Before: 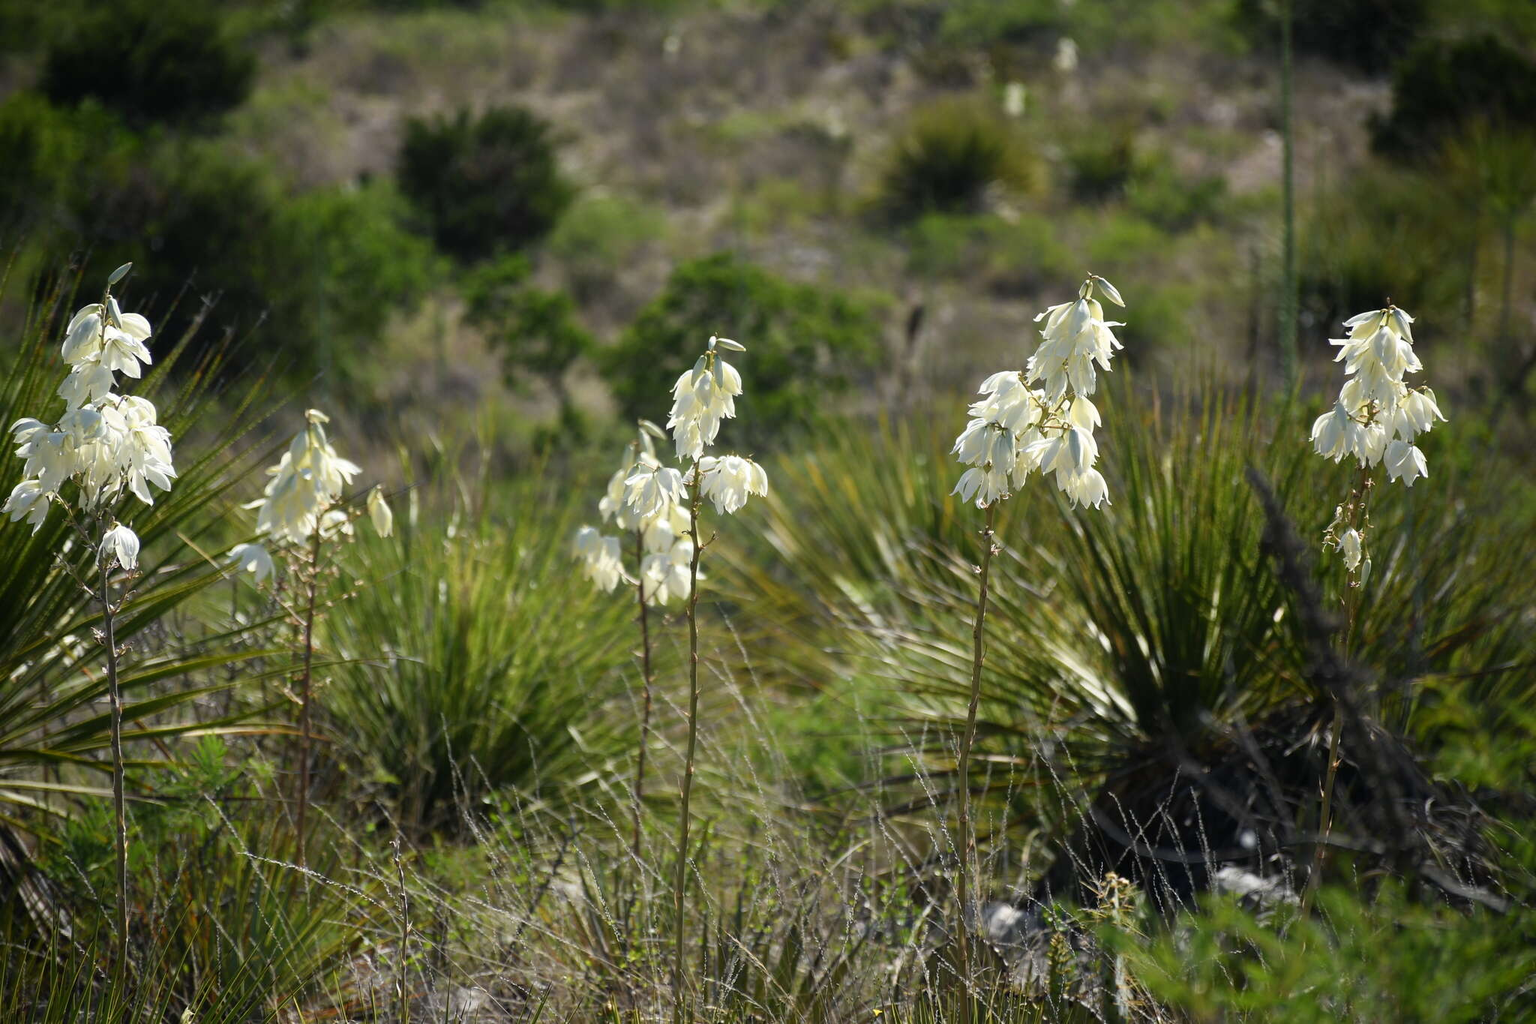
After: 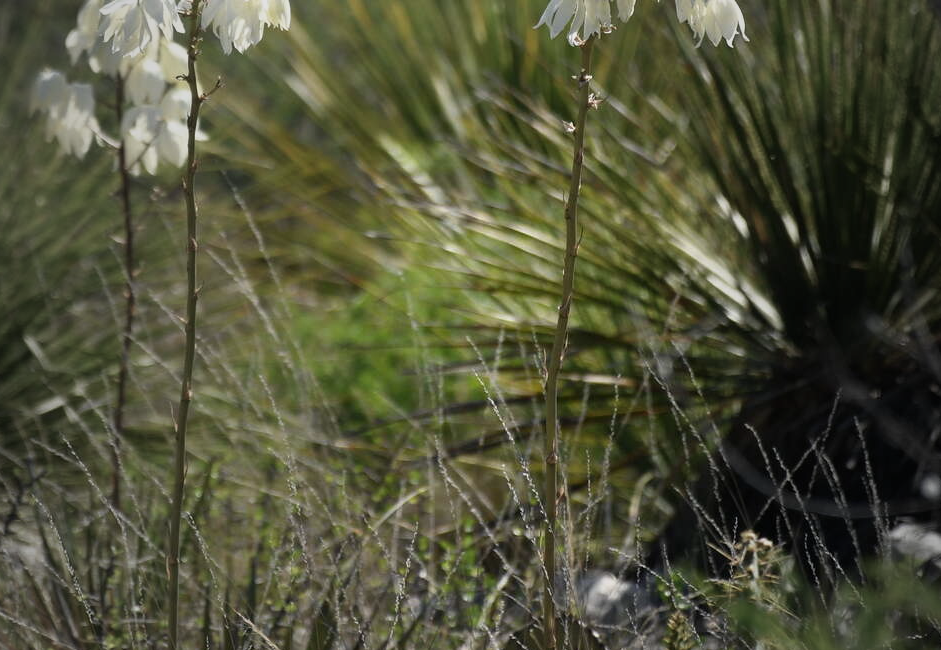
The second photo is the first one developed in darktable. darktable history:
vignetting: fall-off start 18.76%, fall-off radius 137.6%, width/height ratio 0.619, shape 0.579, unbound false
crop: left 35.837%, top 46.316%, right 18.196%, bottom 6.011%
shadows and highlights: shadows 1.26, highlights 40.46
